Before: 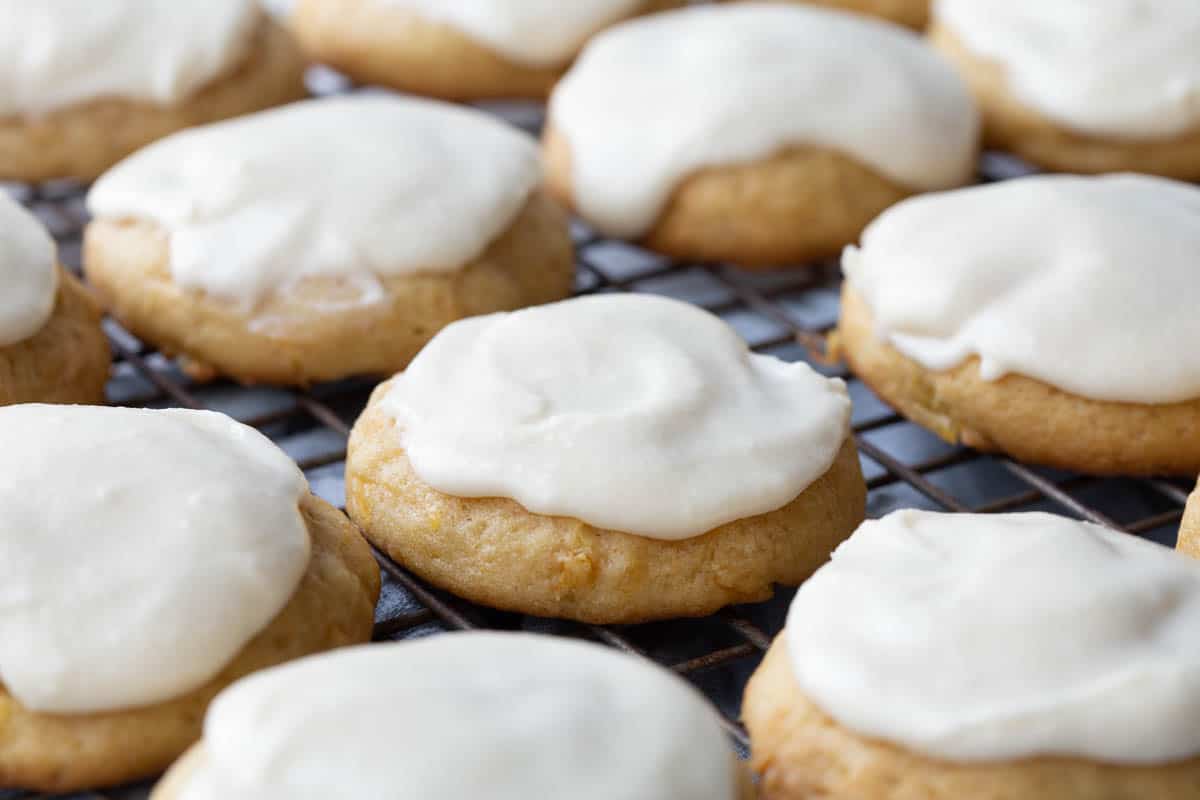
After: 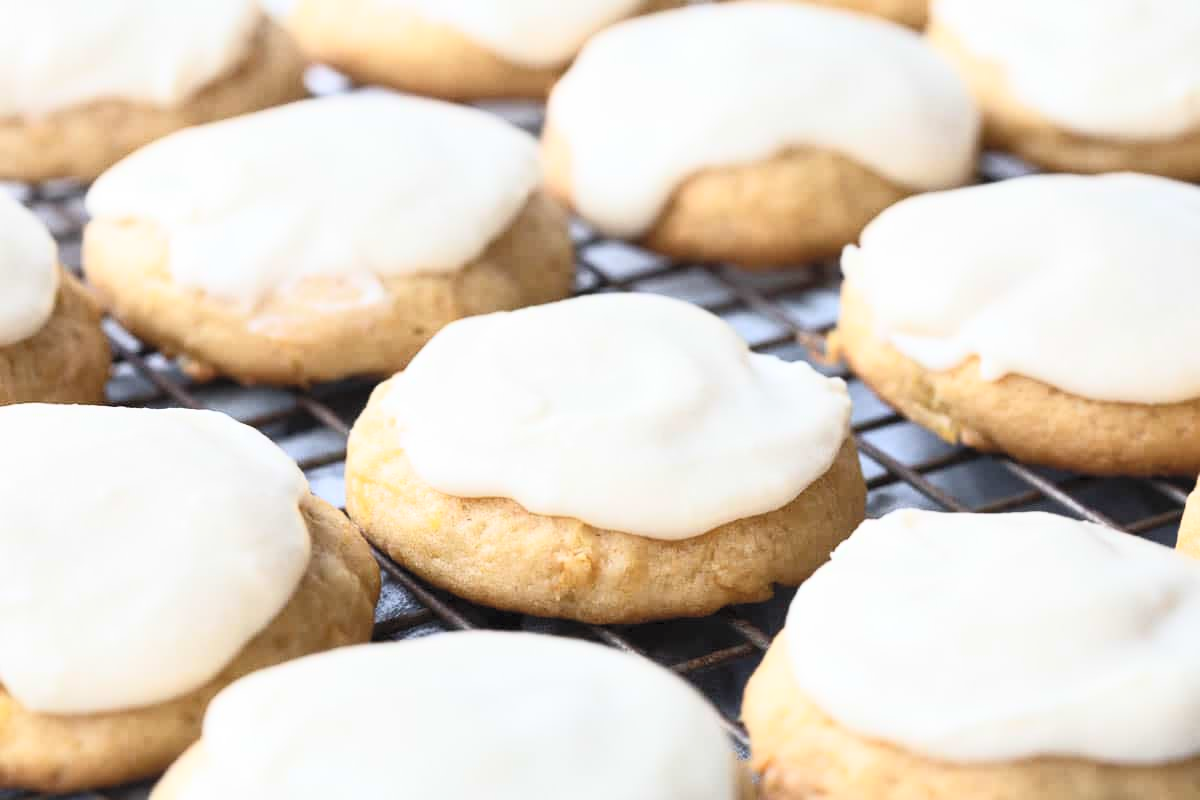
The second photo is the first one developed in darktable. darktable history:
contrast brightness saturation: contrast 0.372, brightness 0.543
